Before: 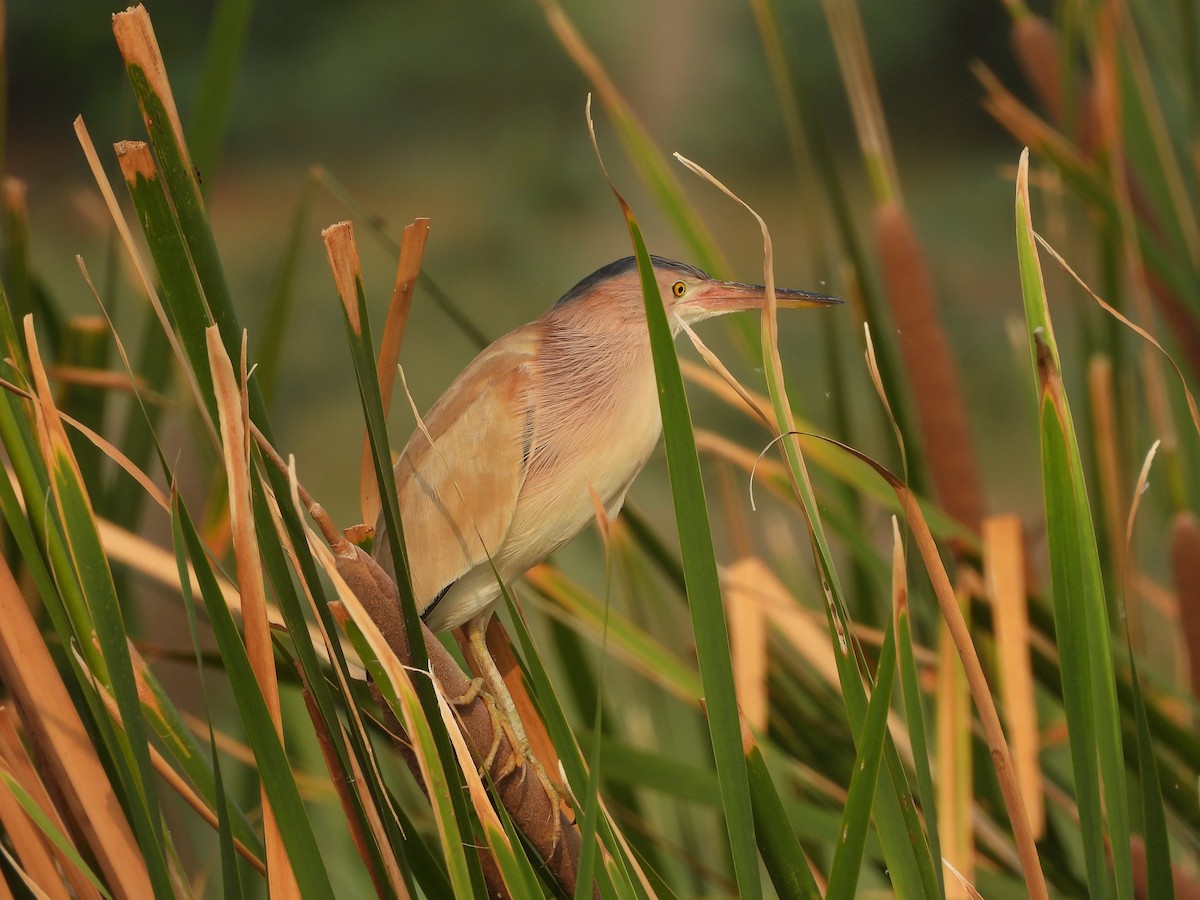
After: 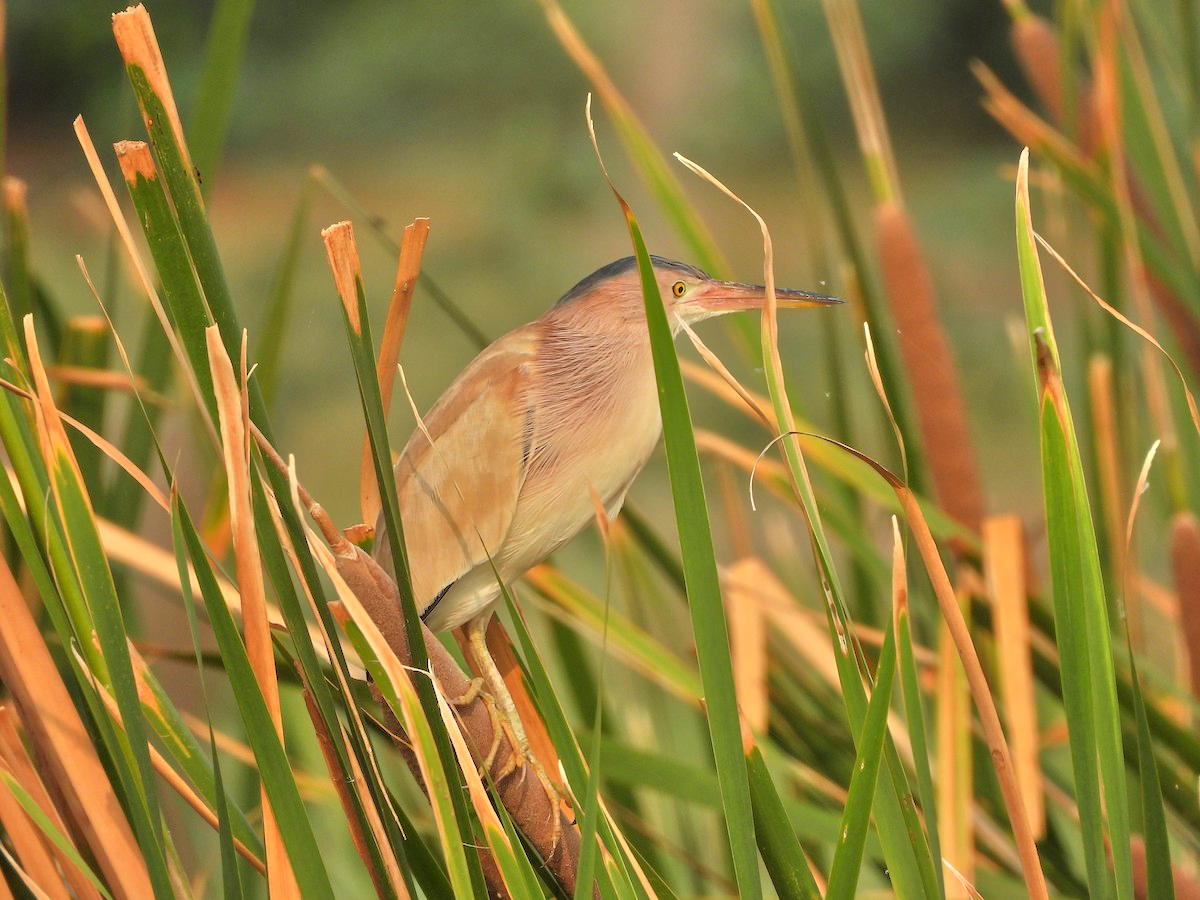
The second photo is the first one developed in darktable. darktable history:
tone equalizer: -7 EV 0.15 EV, -6 EV 0.6 EV, -5 EV 1.15 EV, -4 EV 1.33 EV, -3 EV 1.15 EV, -2 EV 0.6 EV, -1 EV 0.15 EV, mask exposure compensation -0.5 EV
shadows and highlights: shadows 35, highlights -35, soften with gaussian
